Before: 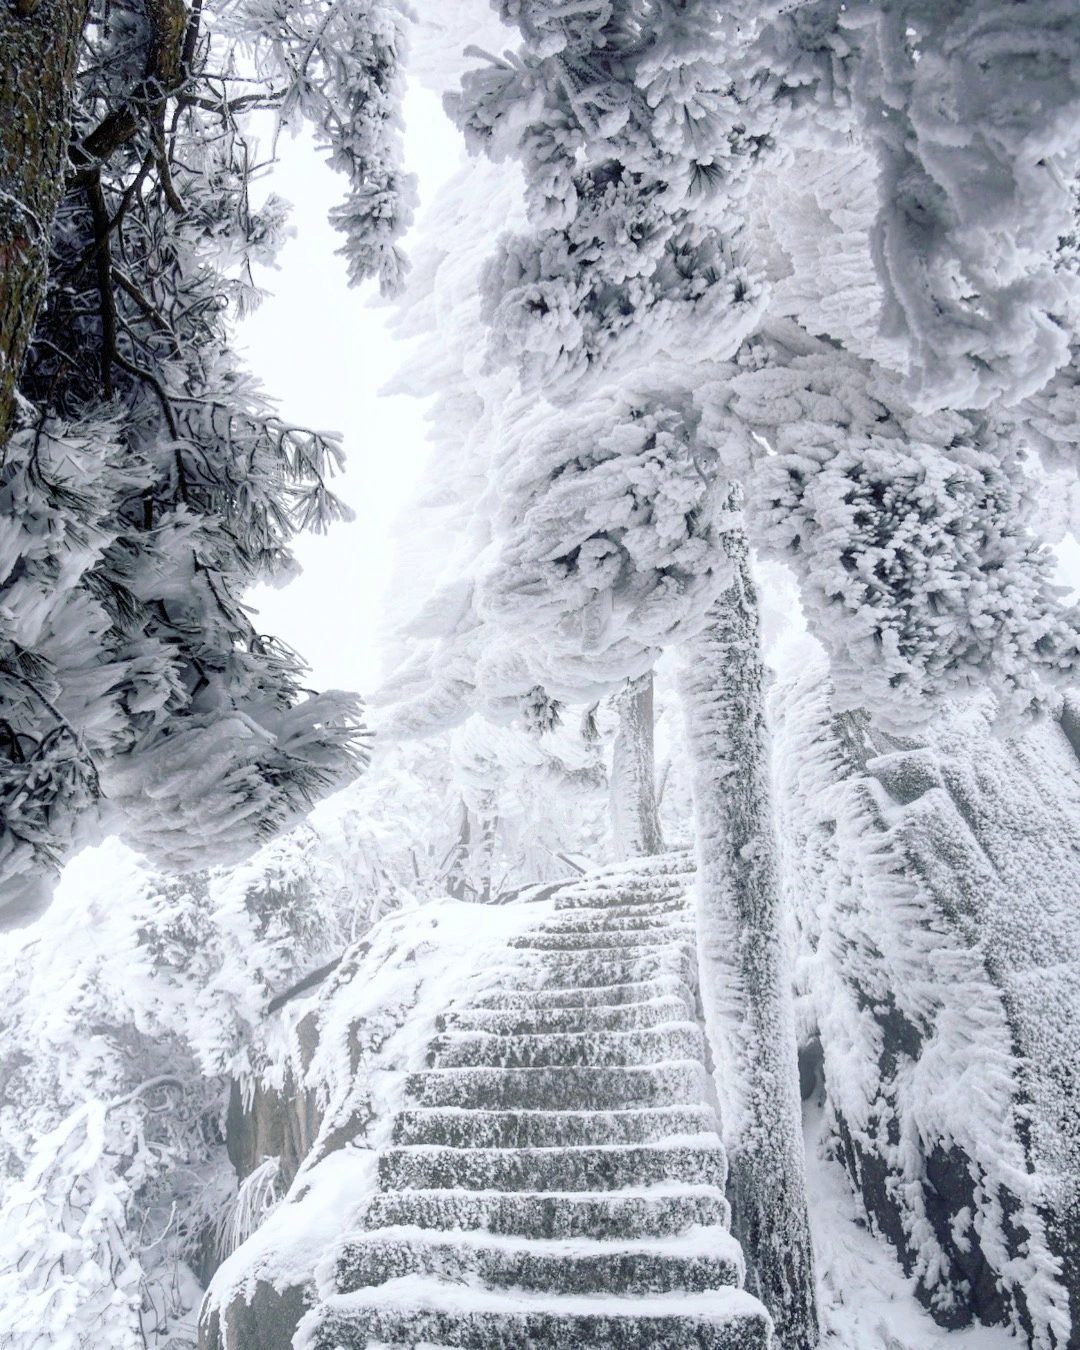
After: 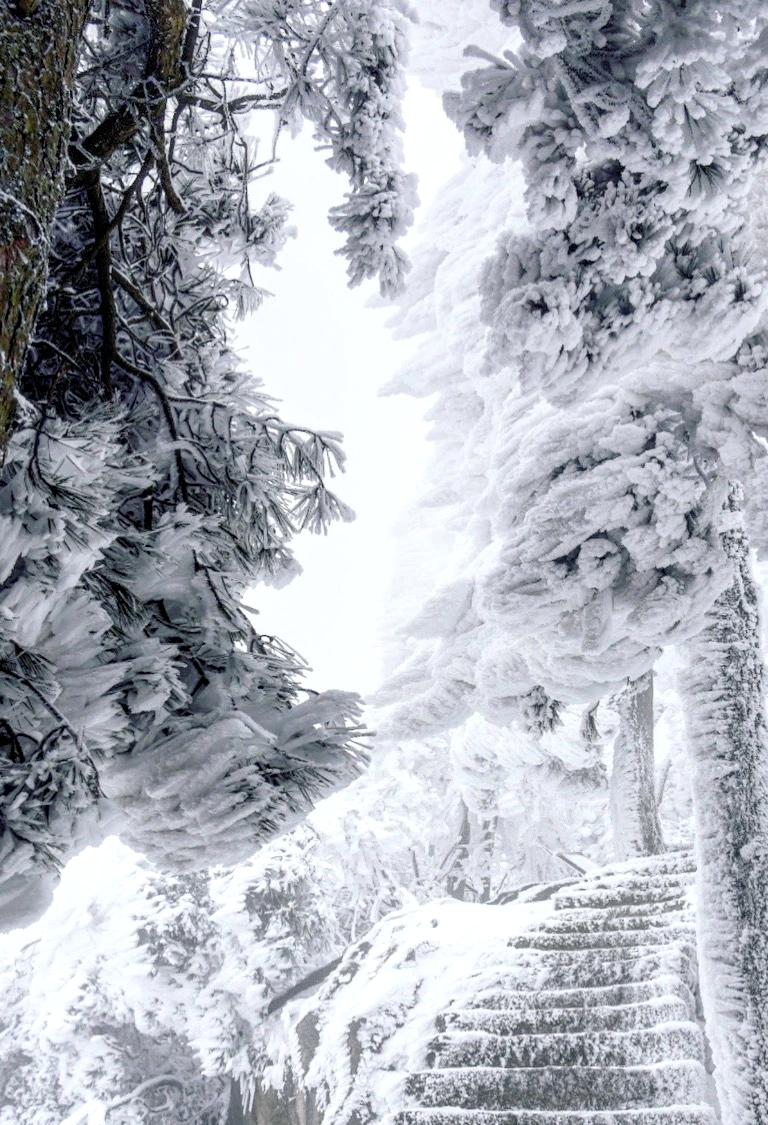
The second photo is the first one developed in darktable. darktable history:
local contrast: on, module defaults
crop: right 28.885%, bottom 16.626%
